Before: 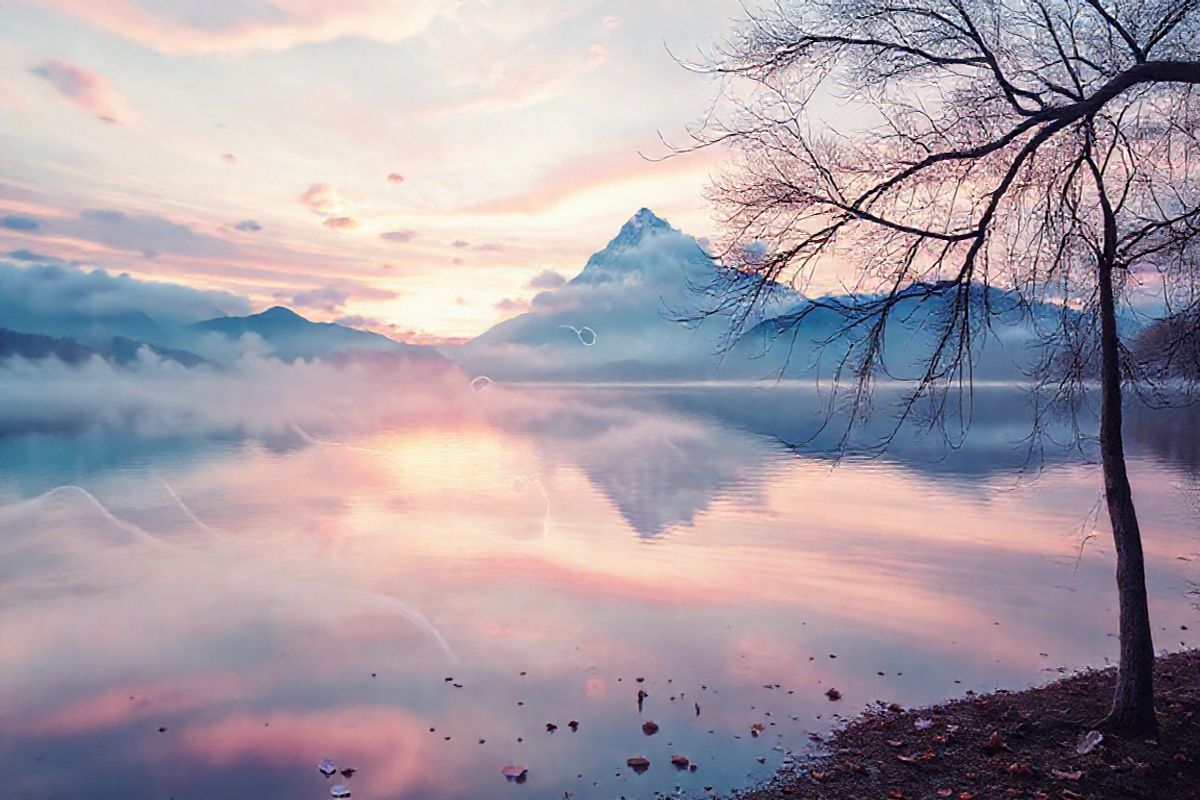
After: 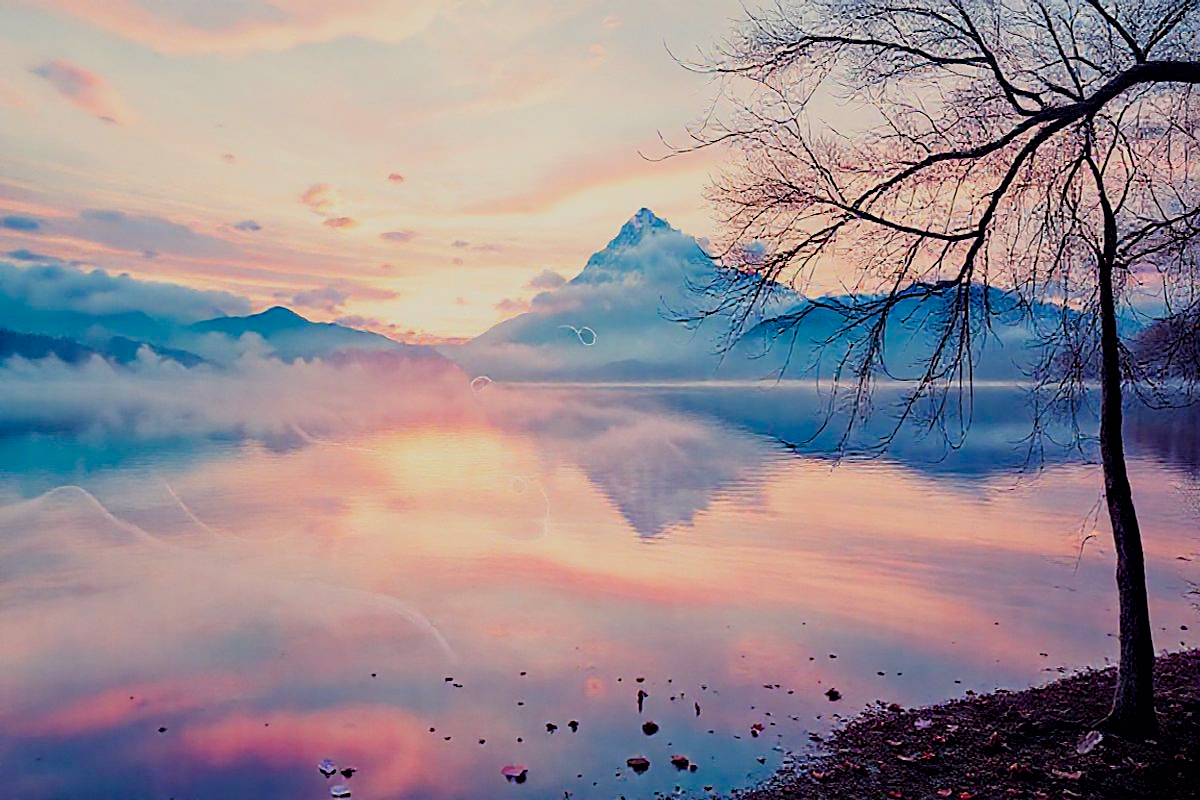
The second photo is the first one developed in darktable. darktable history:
filmic rgb: black relative exposure -7.65 EV, white relative exposure 4.56 EV, hardness 3.61, color science v6 (2022)
haze removal: adaptive false
sharpen: on, module defaults
color balance rgb: highlights gain › chroma 3.069%, highlights gain › hue 76.41°, global offset › luminance -0.391%, perceptual saturation grading › global saturation 20%, perceptual saturation grading › highlights -25.692%, perceptual saturation grading › shadows 50.053%, global vibrance 15.198%
